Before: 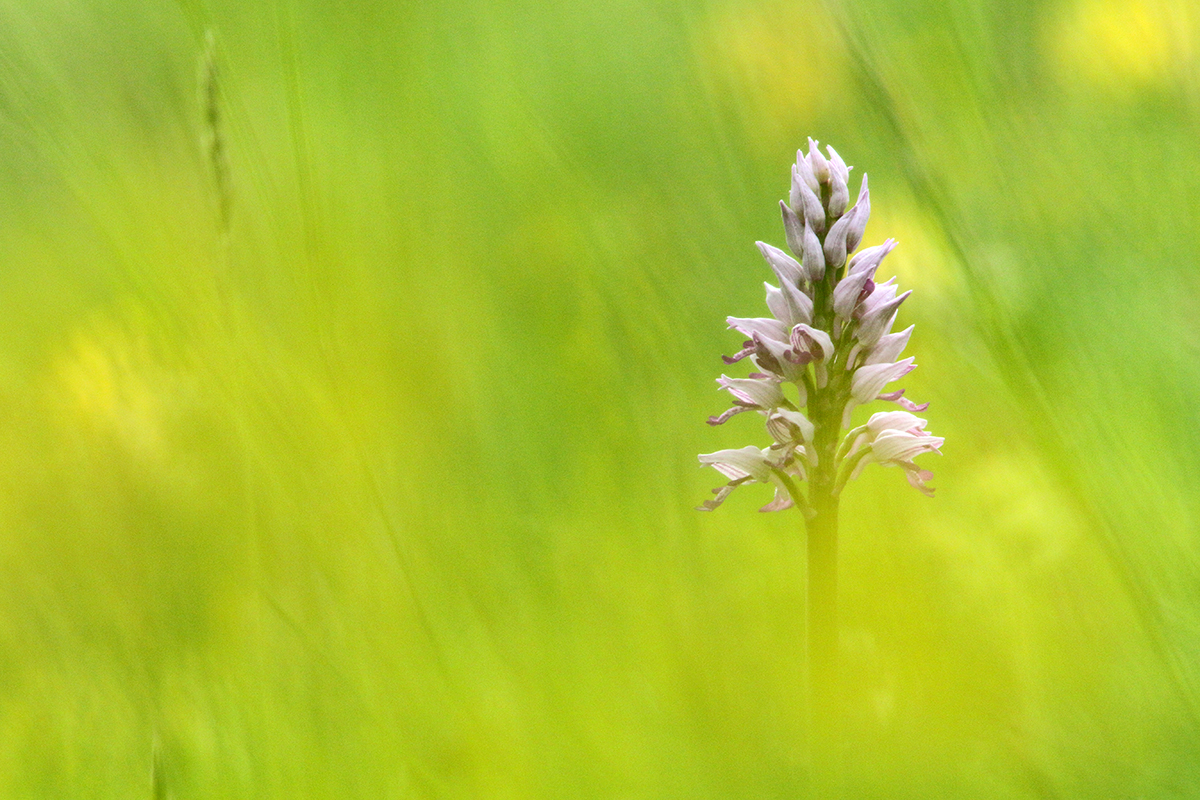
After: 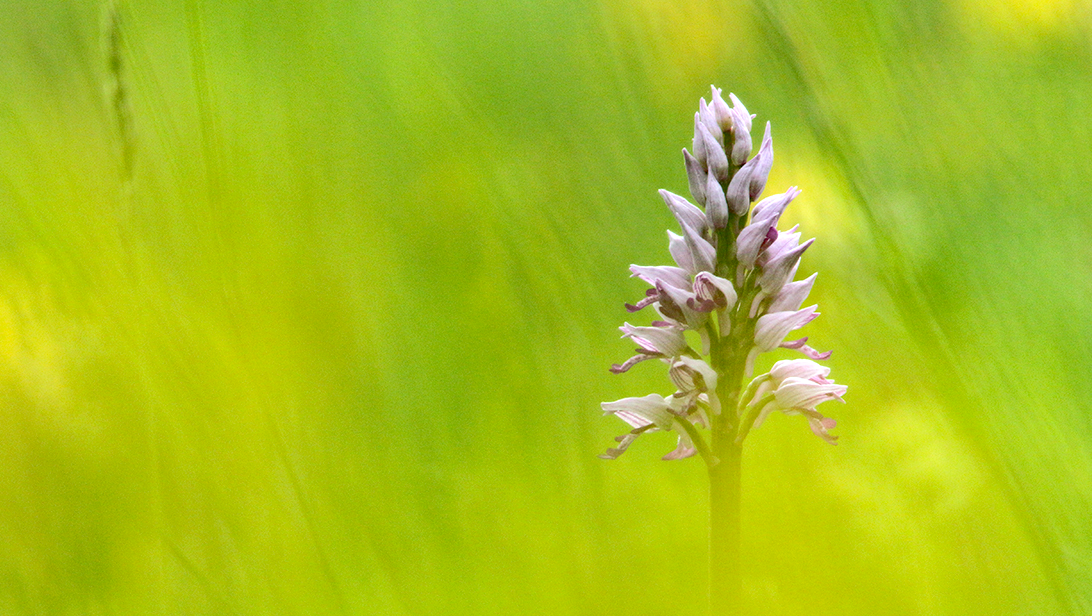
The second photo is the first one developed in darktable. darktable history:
crop: left 8.155%, top 6.611%, bottom 15.385%
haze removal: strength 0.29, distance 0.25, compatibility mode true, adaptive false
